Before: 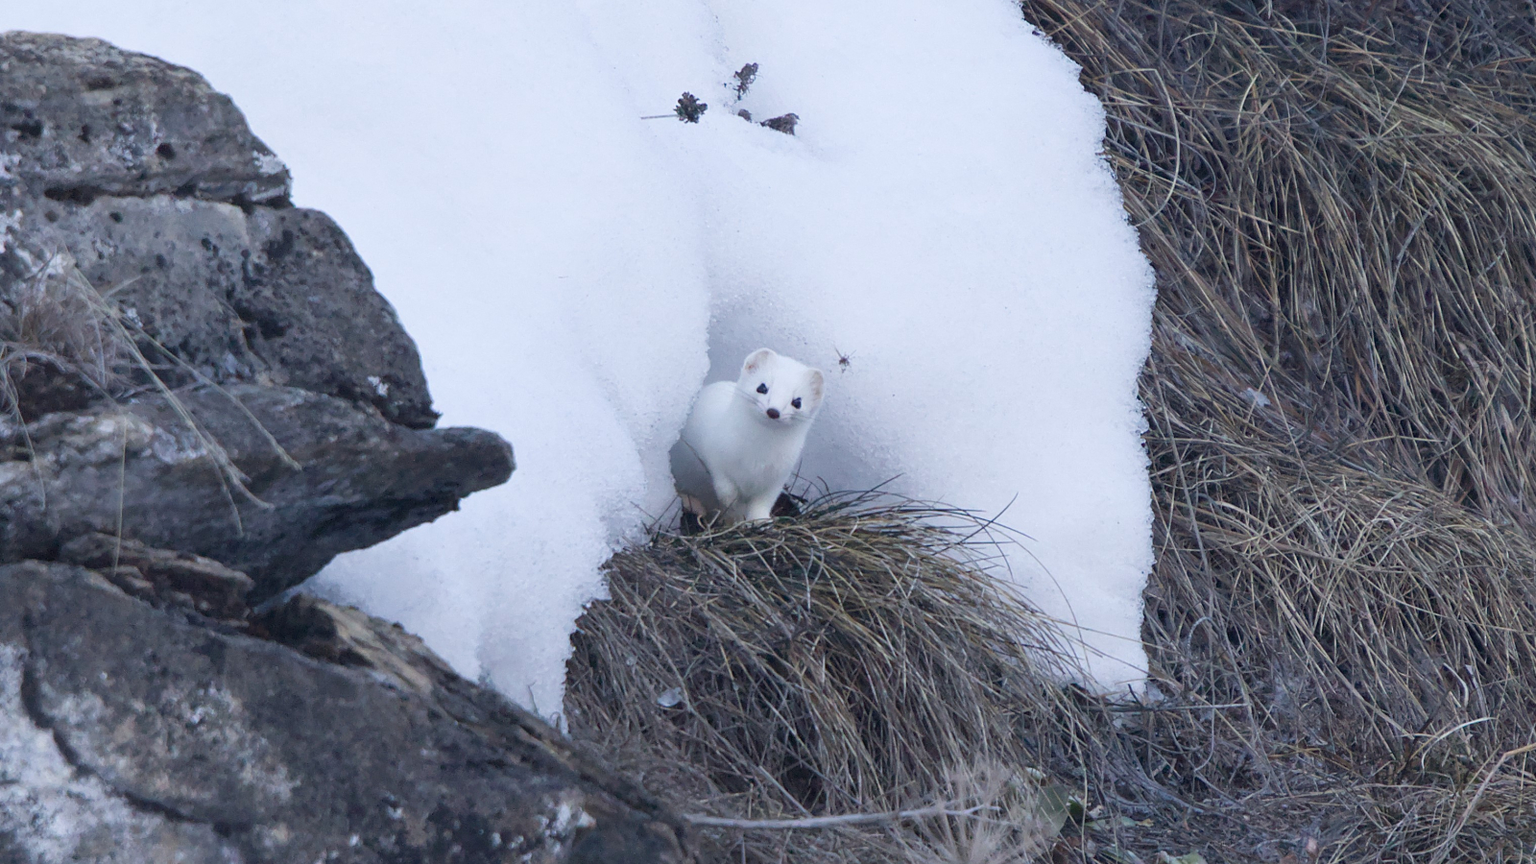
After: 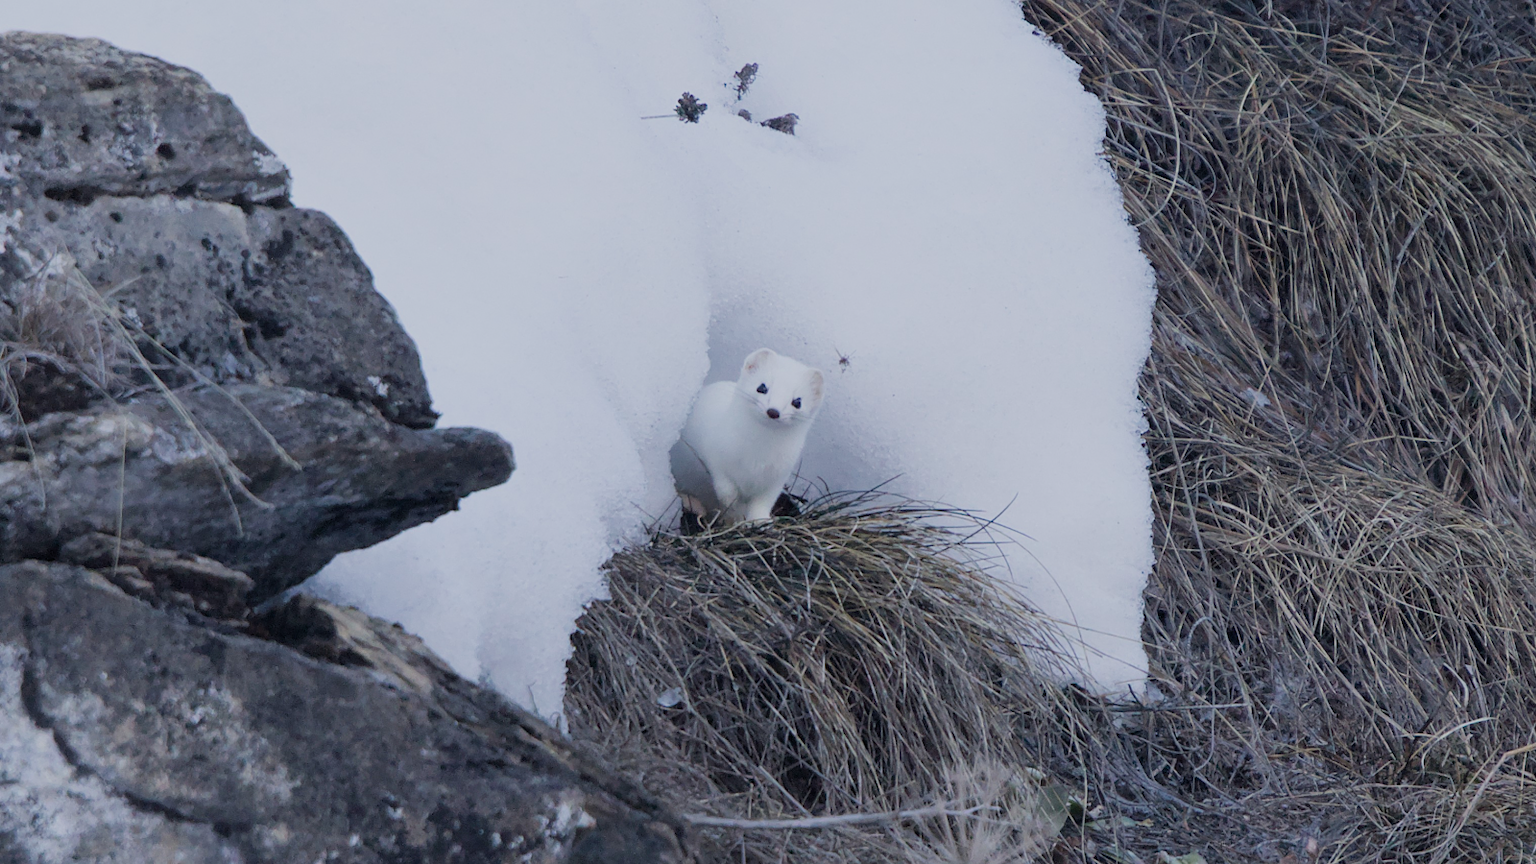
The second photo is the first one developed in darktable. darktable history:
filmic rgb: black relative exposure -7.65 EV, white relative exposure 4.56 EV, threshold 5.96 EV, hardness 3.61, enable highlight reconstruction true
